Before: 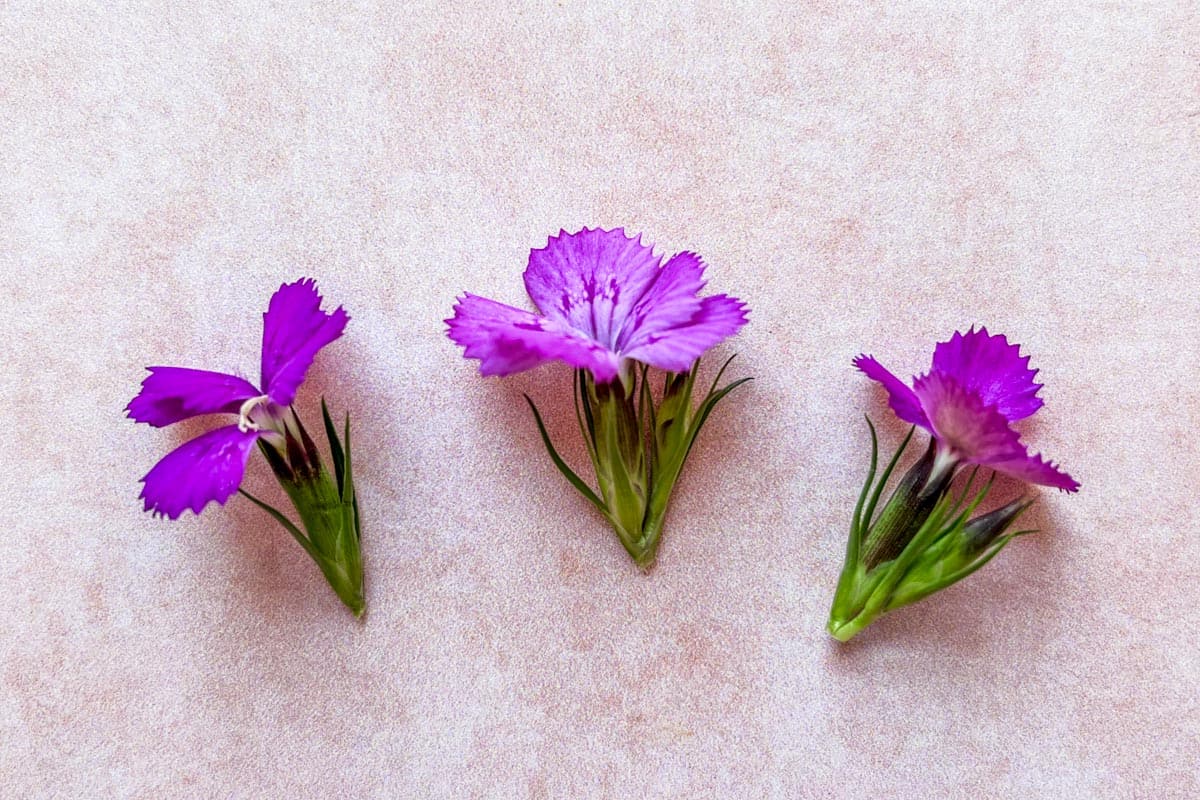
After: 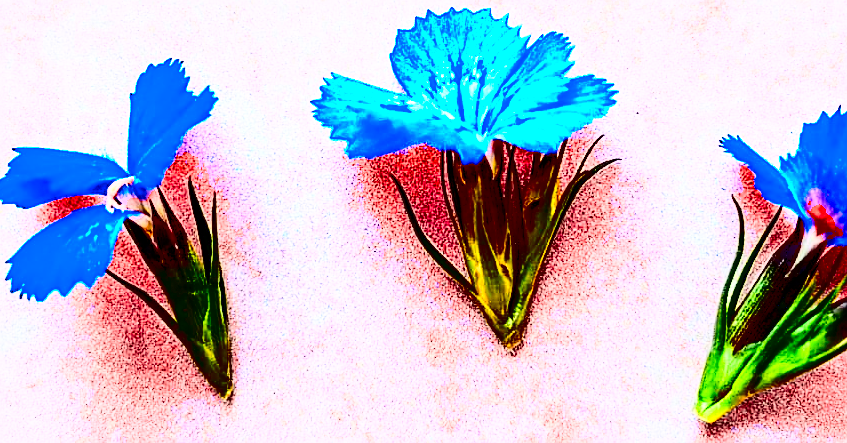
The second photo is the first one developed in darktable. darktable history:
exposure: black level correction 0, exposure 1 EV, compensate highlight preservation false
crop: left 11.123%, top 27.497%, right 18.291%, bottom 17.118%
filmic rgb: black relative exposure -7.65 EV, white relative exposure 4.56 EV, hardness 3.61
sharpen: on, module defaults
color zones: curves: ch0 [(0.257, 0.558) (0.75, 0.565)]; ch1 [(0.004, 0.857) (0.14, 0.416) (0.257, 0.695) (0.442, 0.032) (0.736, 0.266) (0.891, 0.741)]; ch2 [(0, 0.623) (0.112, 0.436) (0.271, 0.474) (0.516, 0.64) (0.743, 0.286)]
contrast brightness saturation: contrast 0.772, brightness -0.992, saturation 0.98
